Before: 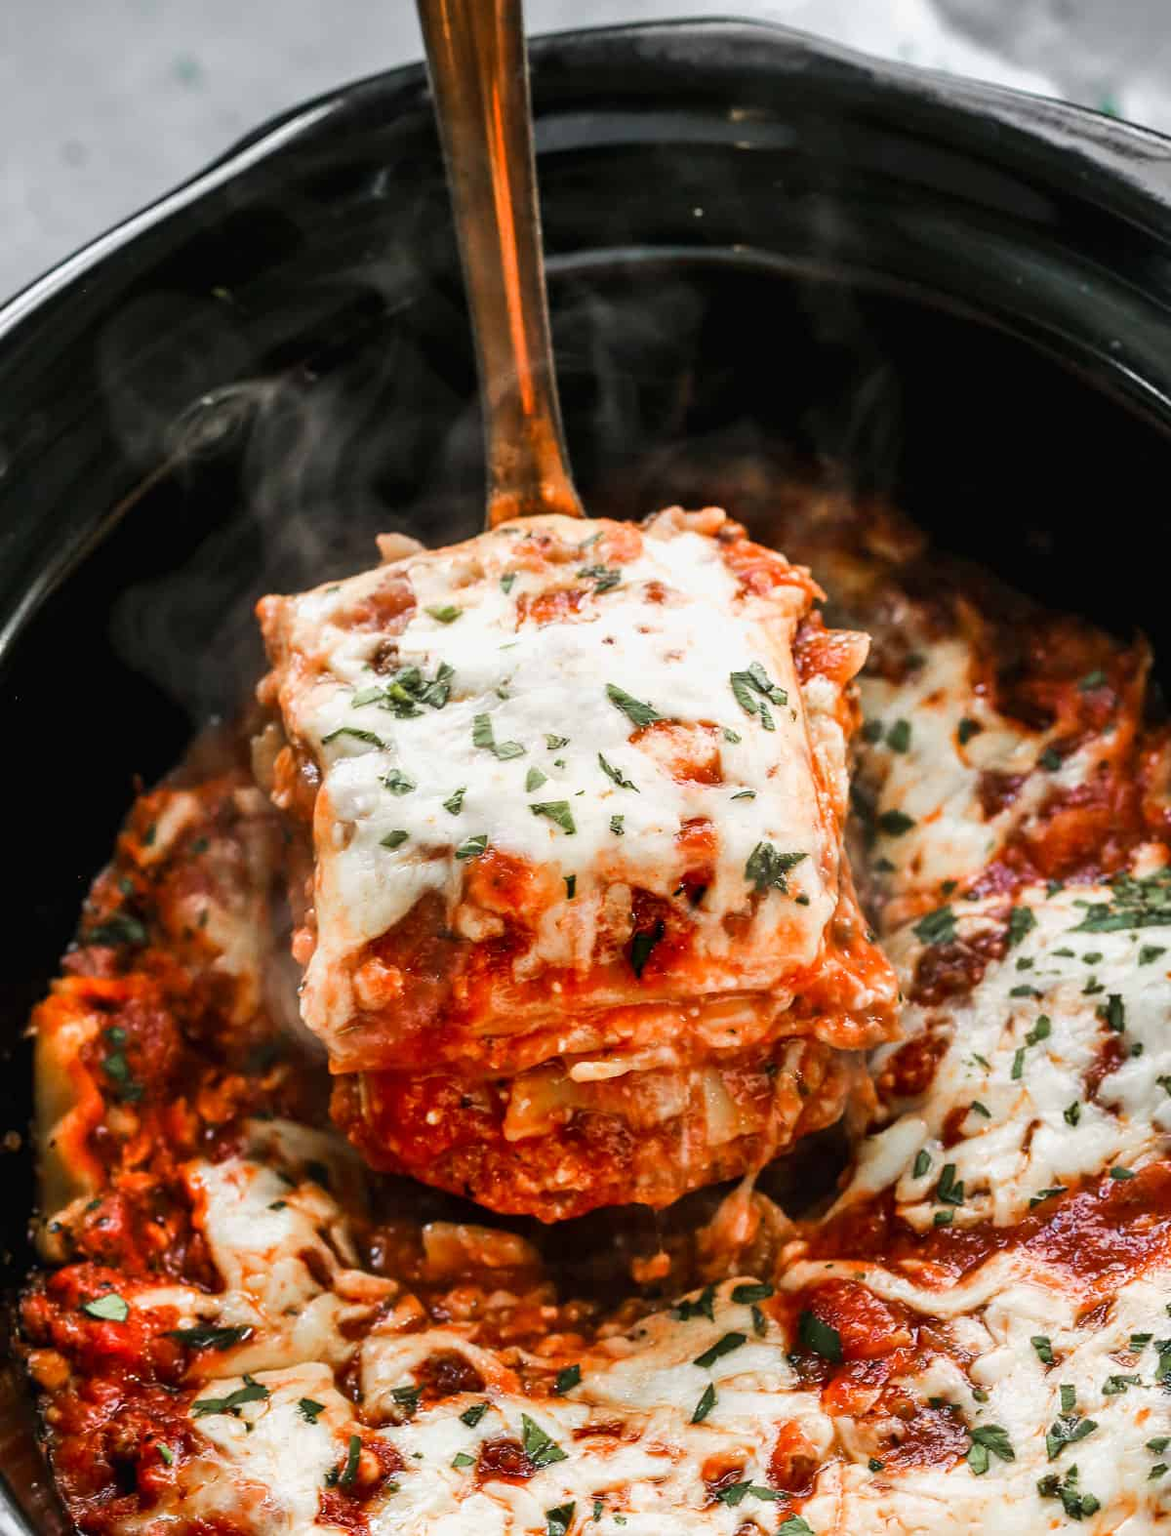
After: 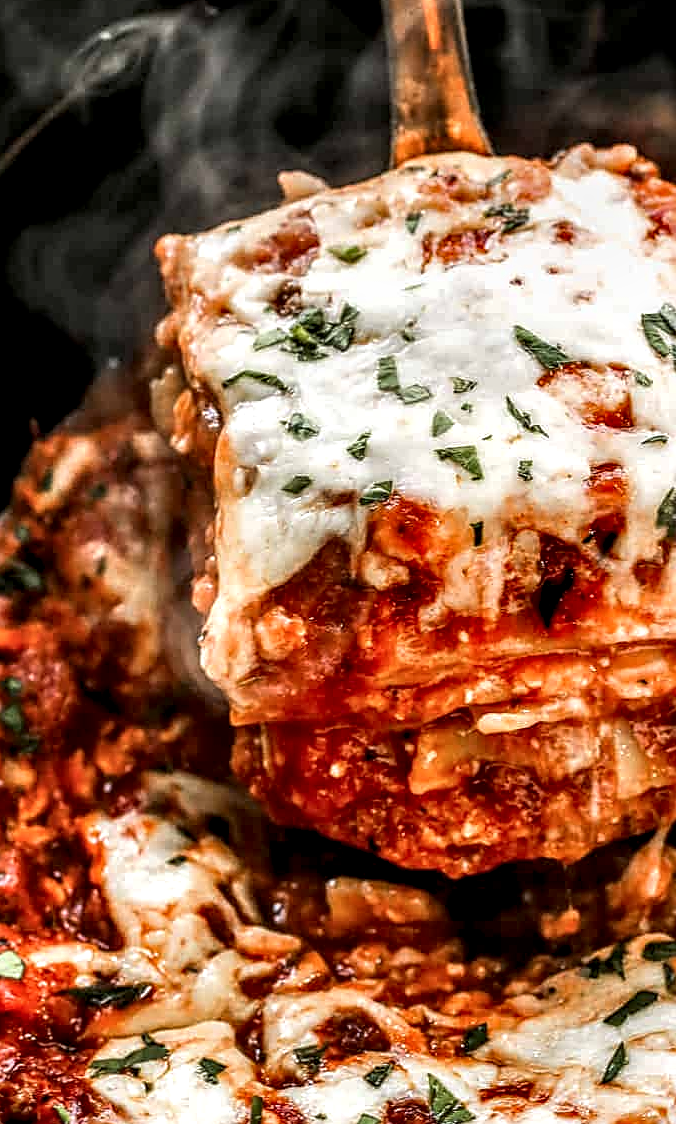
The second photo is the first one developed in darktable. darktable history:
crop: left 8.966%, top 23.852%, right 34.699%, bottom 4.703%
local contrast: highlights 12%, shadows 38%, detail 183%, midtone range 0.471
sharpen: on, module defaults
